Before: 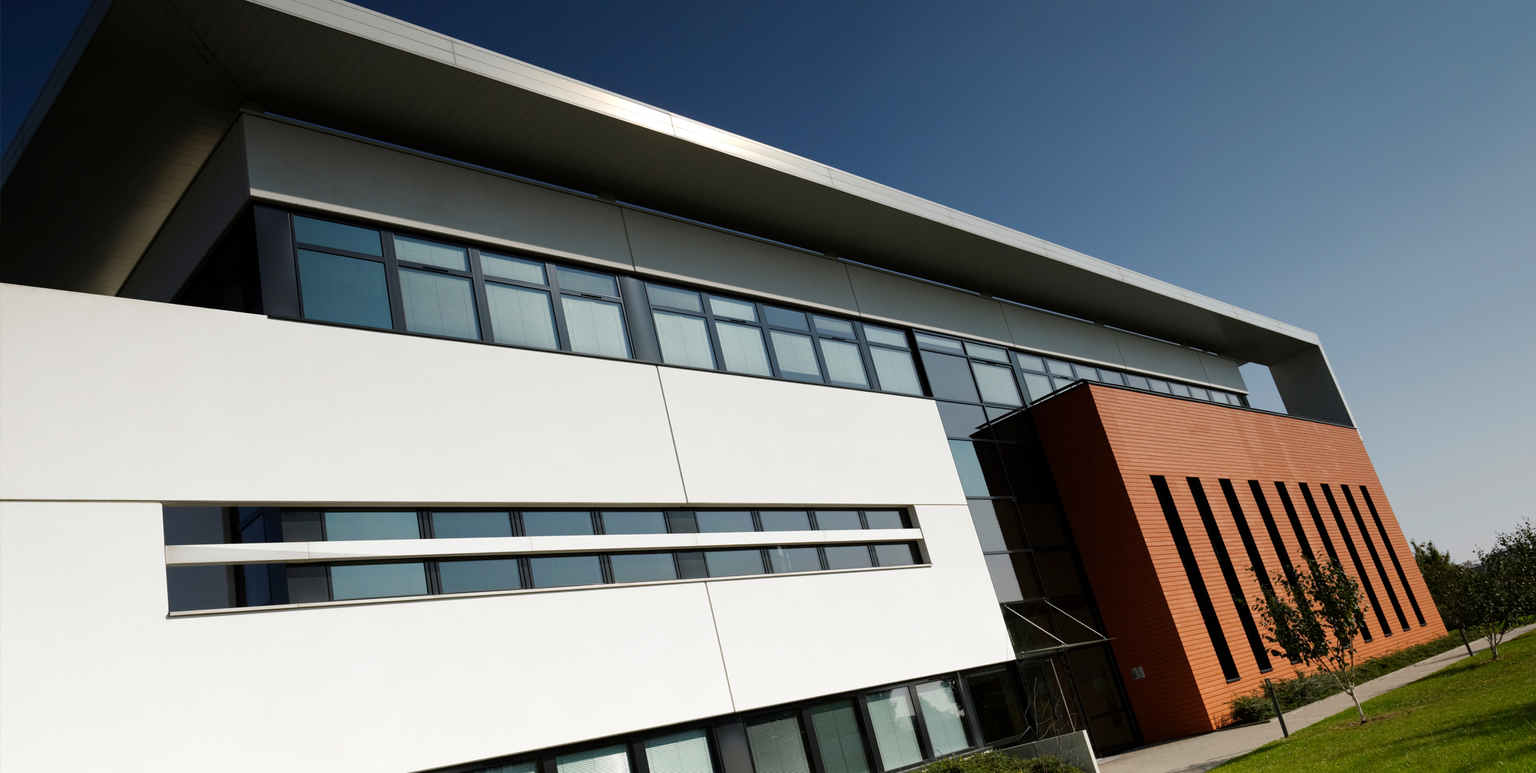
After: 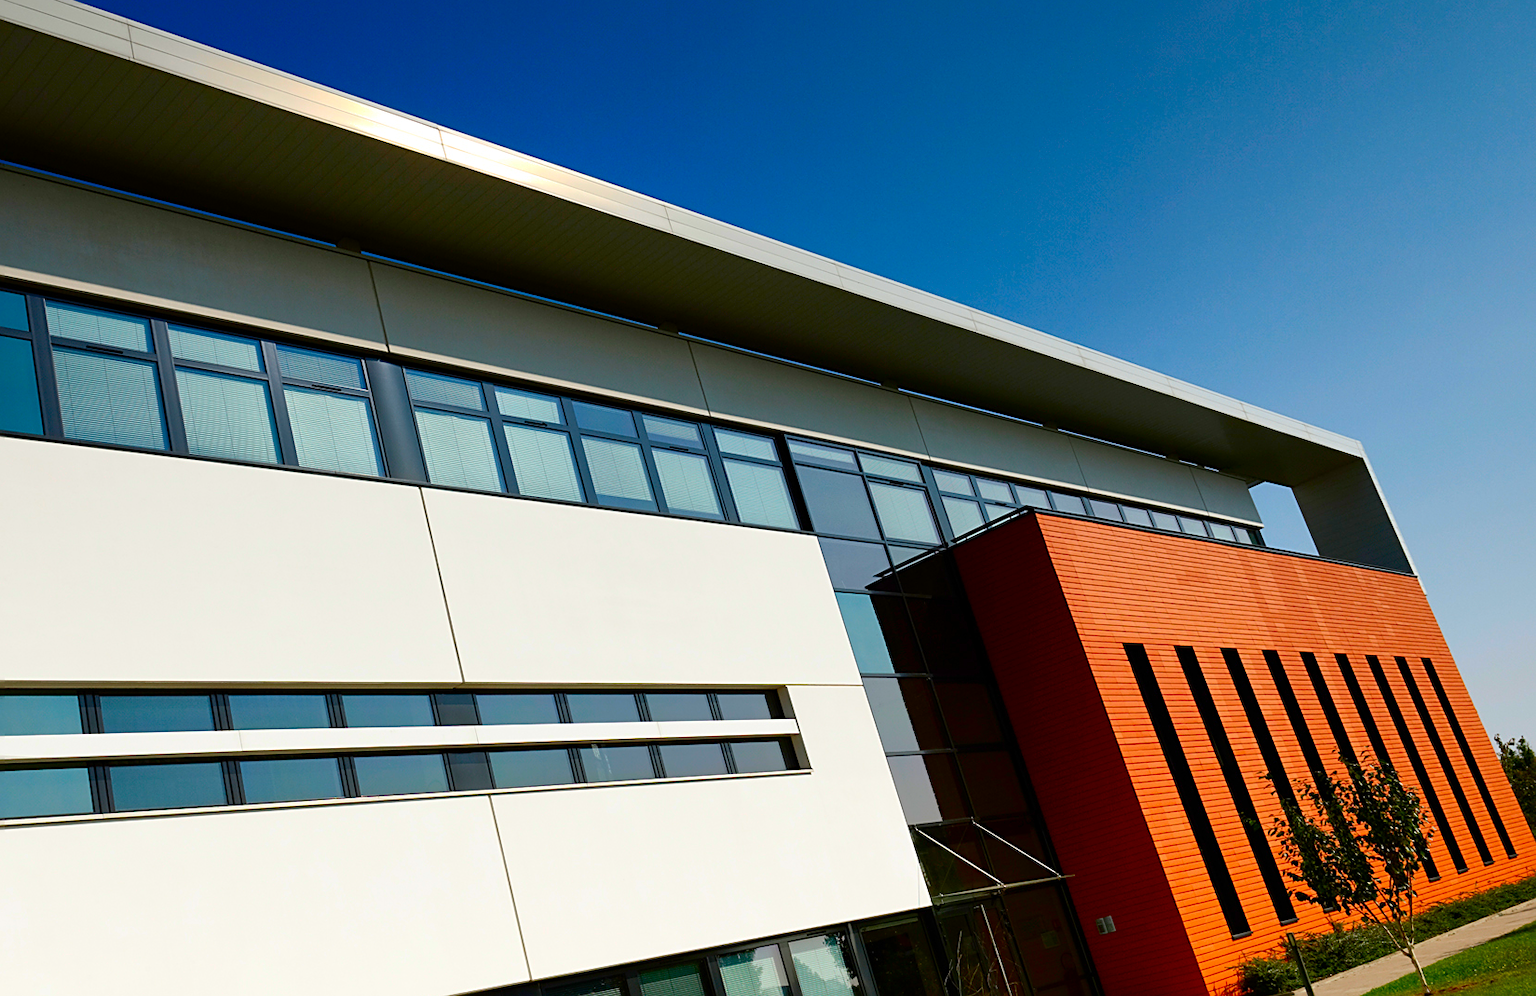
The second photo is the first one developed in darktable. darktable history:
sharpen: on, module defaults
shadows and highlights: on, module defaults
crop and rotate: left 23.605%, top 3.164%, right 6.219%, bottom 6.326%
contrast brightness saturation: contrast 0.267, brightness 0.024, saturation 0.888
